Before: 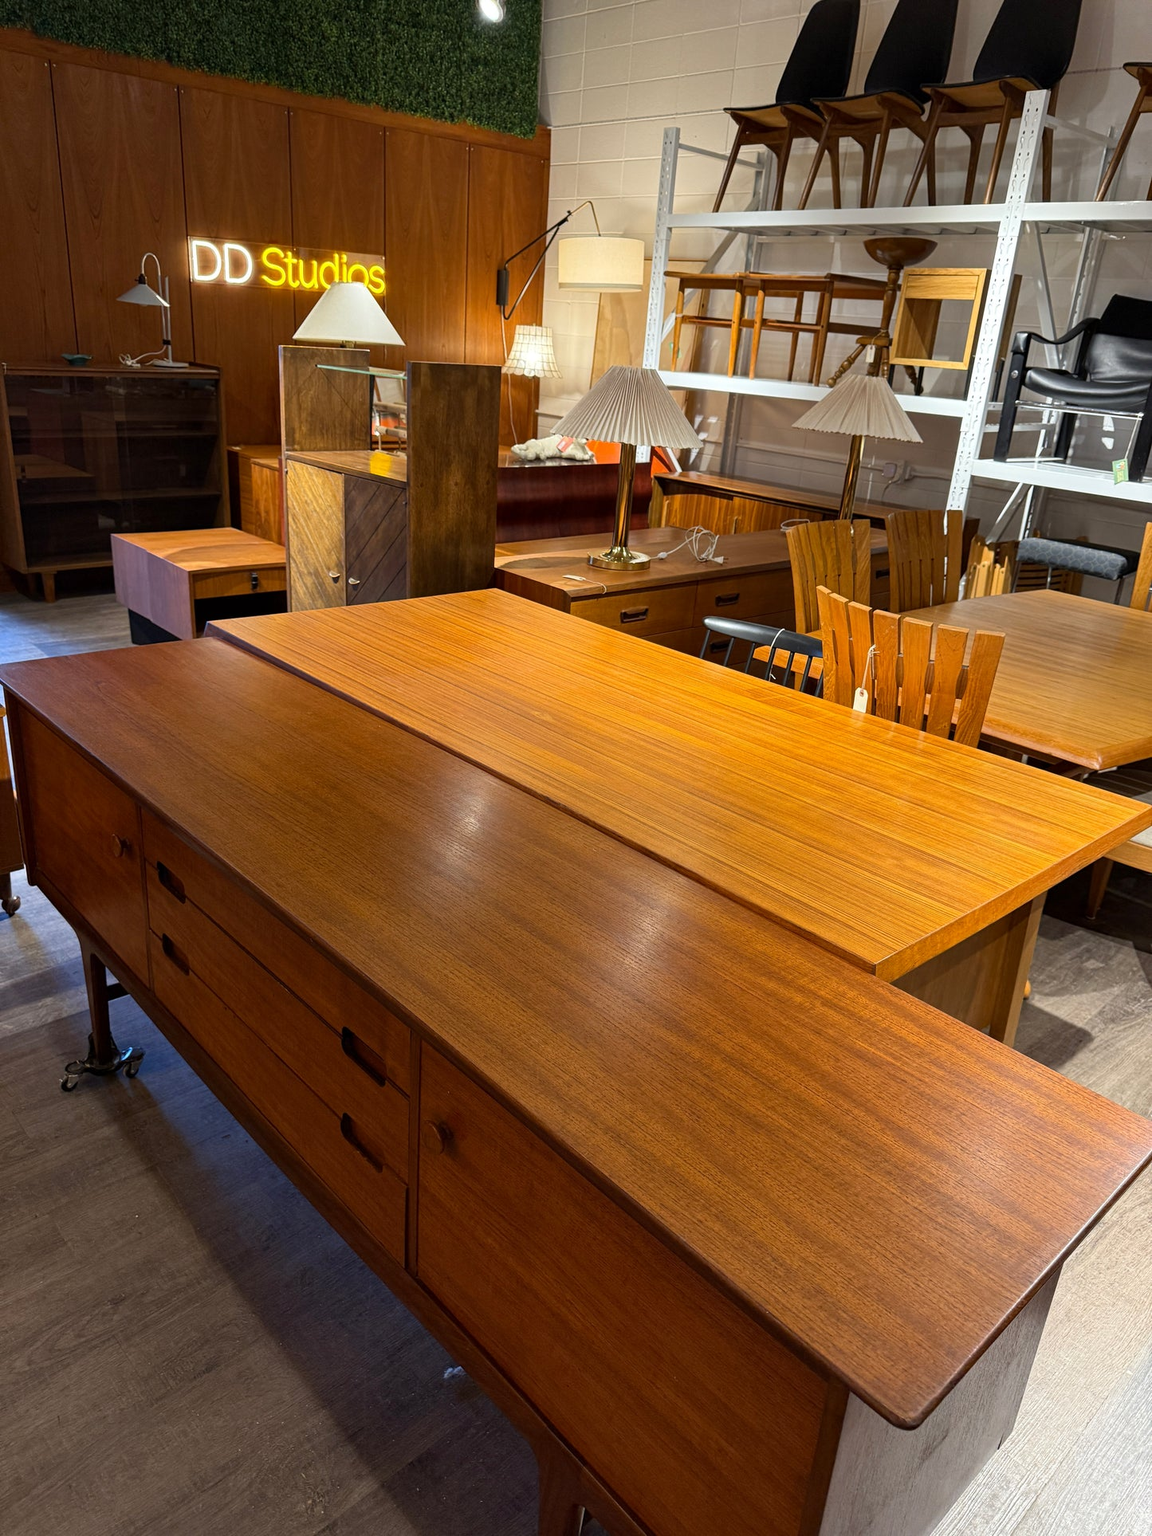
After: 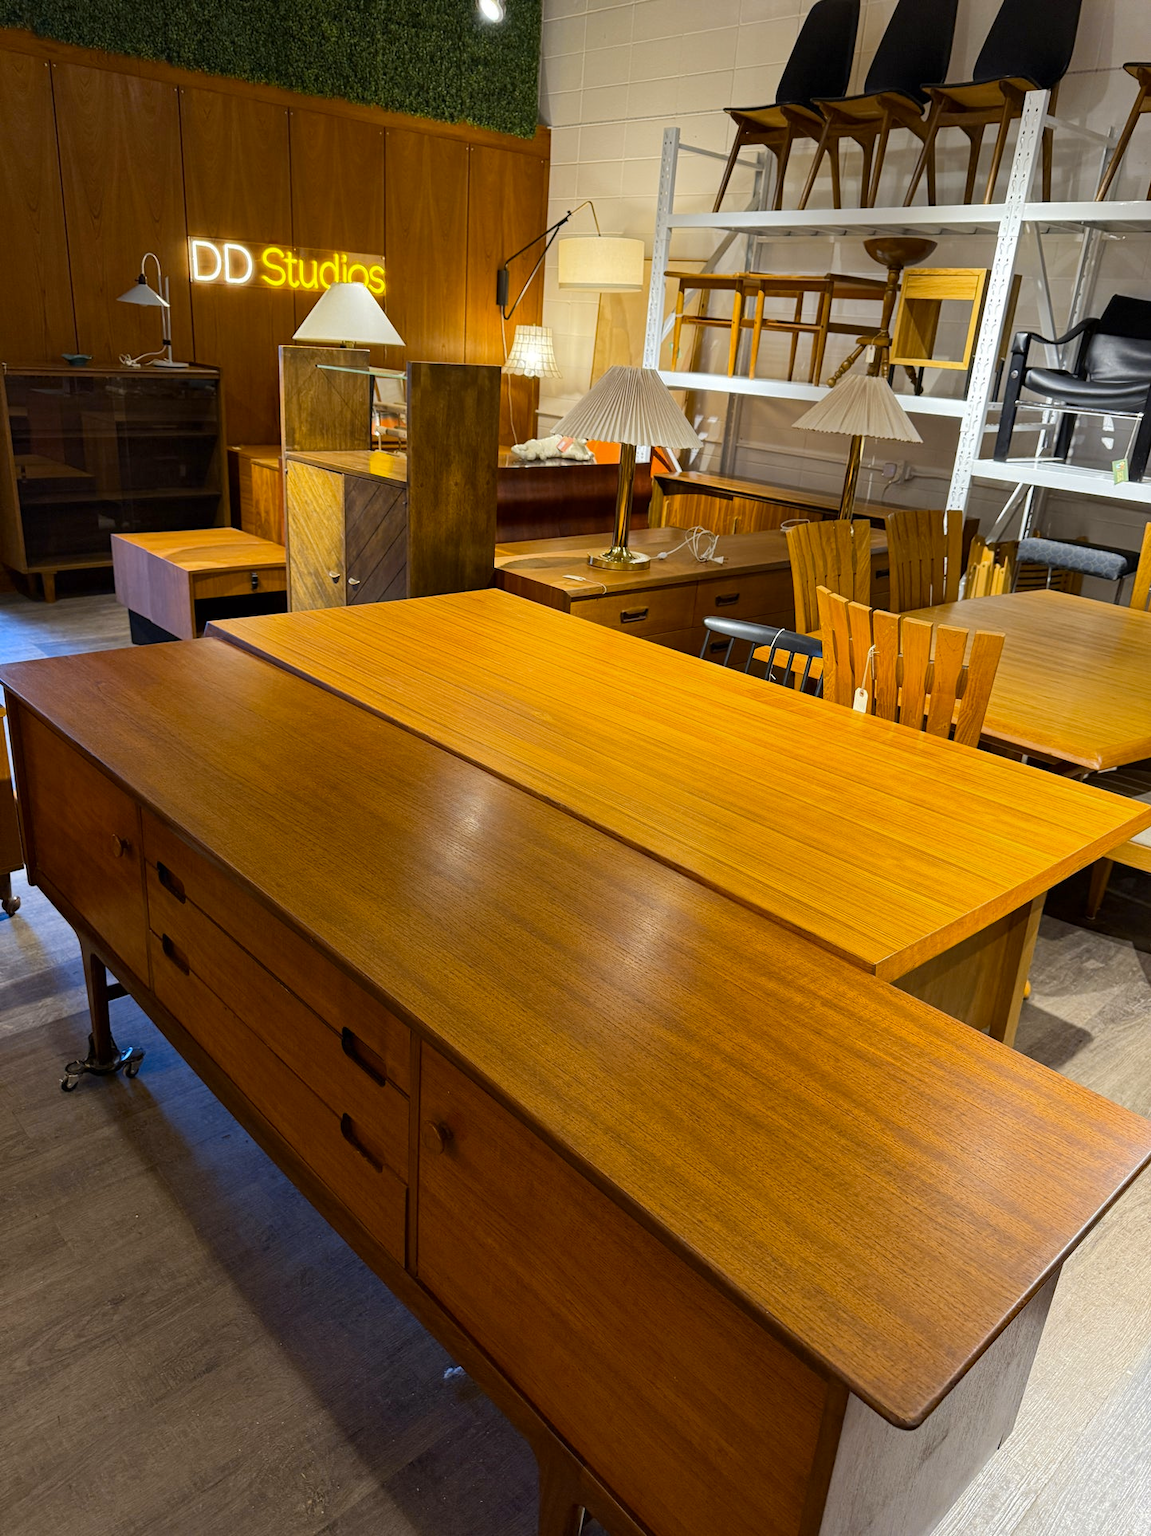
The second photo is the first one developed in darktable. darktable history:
color contrast: green-magenta contrast 0.85, blue-yellow contrast 1.25, unbound 0
base curve: curves: ch0 [(0, 0) (0.235, 0.266) (0.503, 0.496) (0.786, 0.72) (1, 1)]
